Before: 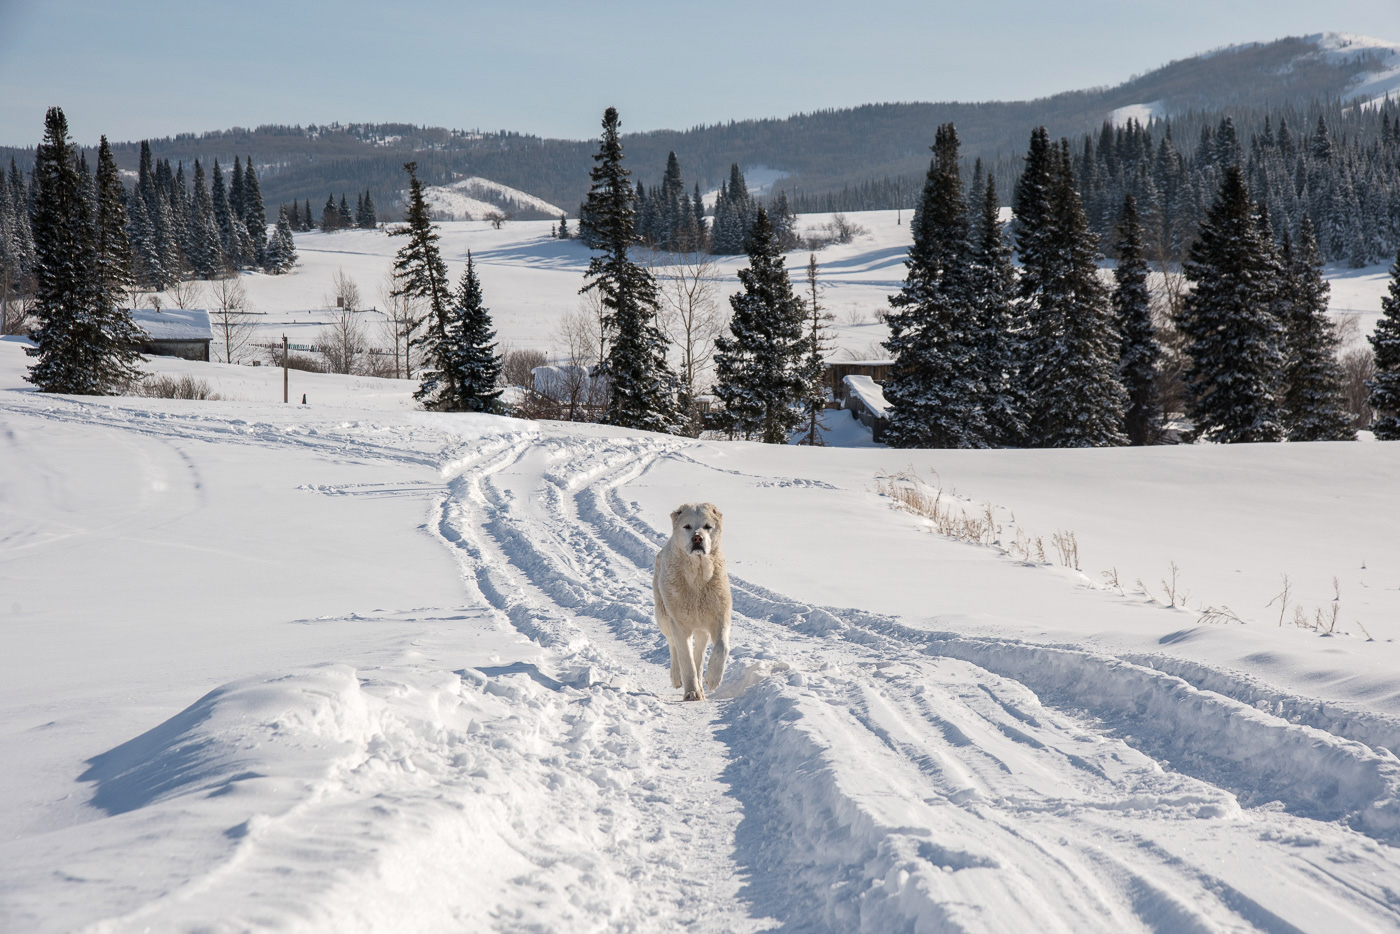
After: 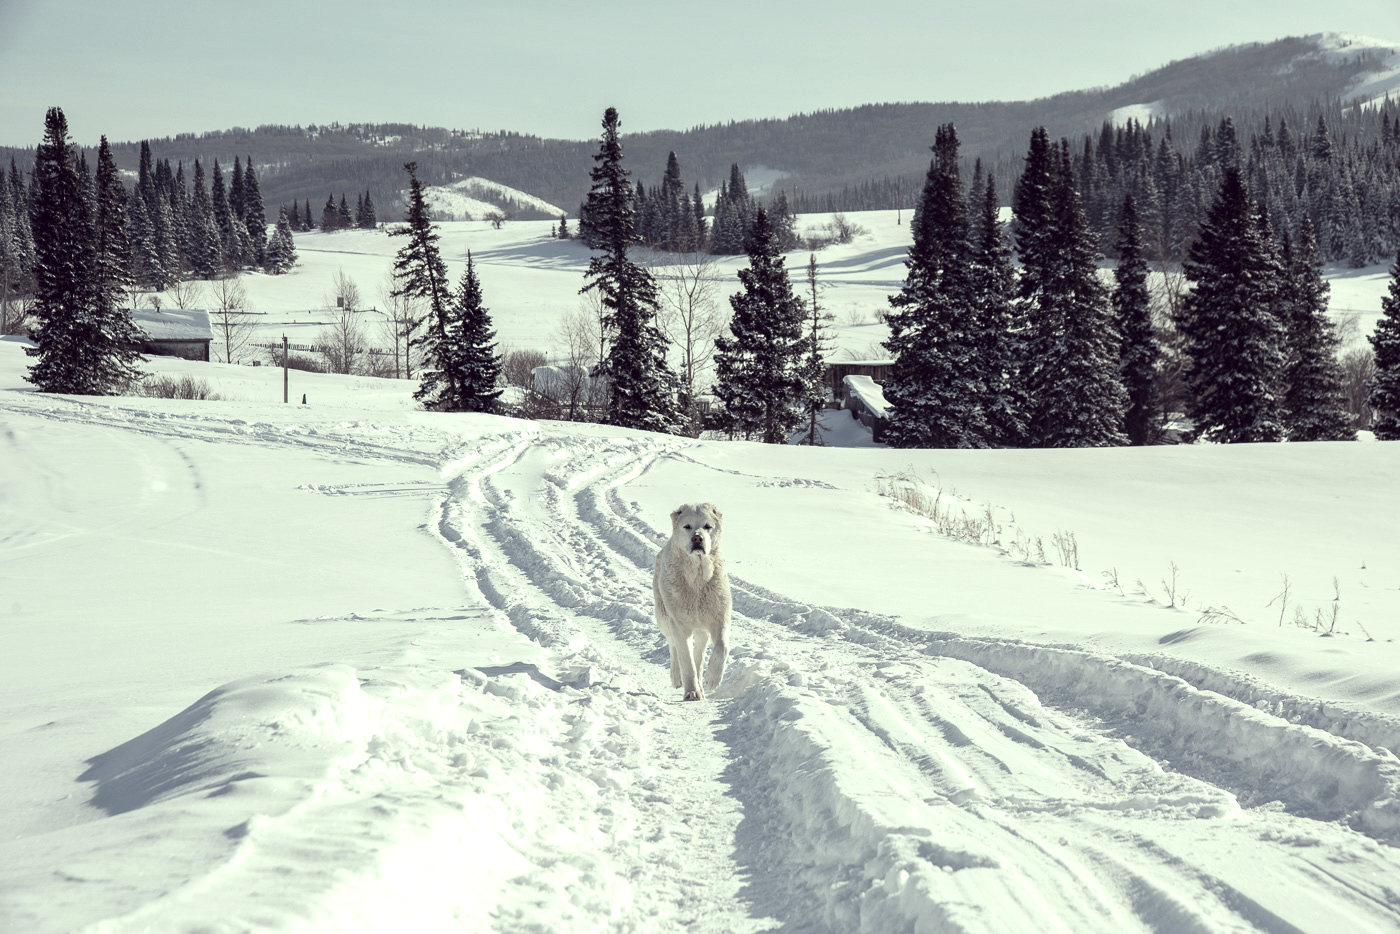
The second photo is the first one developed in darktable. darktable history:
color correction: highlights a* -20.79, highlights b* 20.45, shadows a* 19.95, shadows b* -20.84, saturation 0.409
tone equalizer: -8 EV -0.437 EV, -7 EV -0.403 EV, -6 EV -0.302 EV, -5 EV -0.248 EV, -3 EV 0.232 EV, -2 EV 0.348 EV, -1 EV 0.383 EV, +0 EV 0.393 EV
